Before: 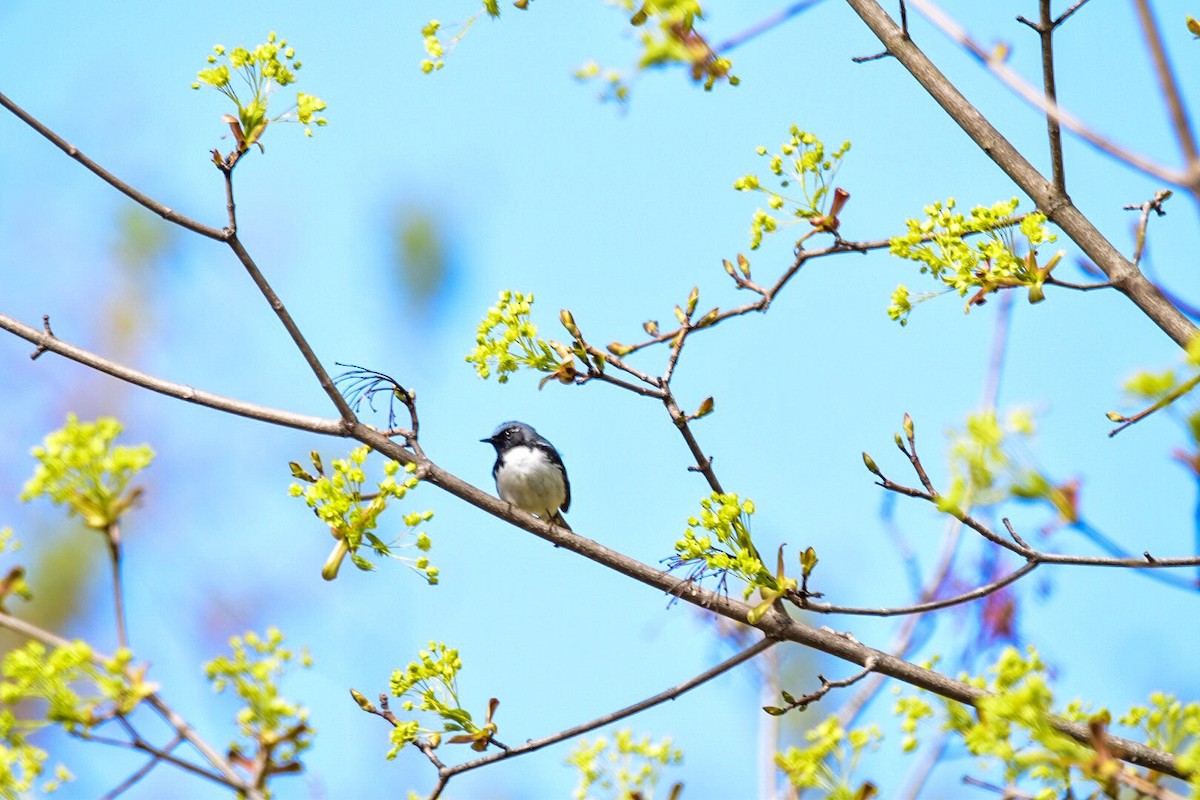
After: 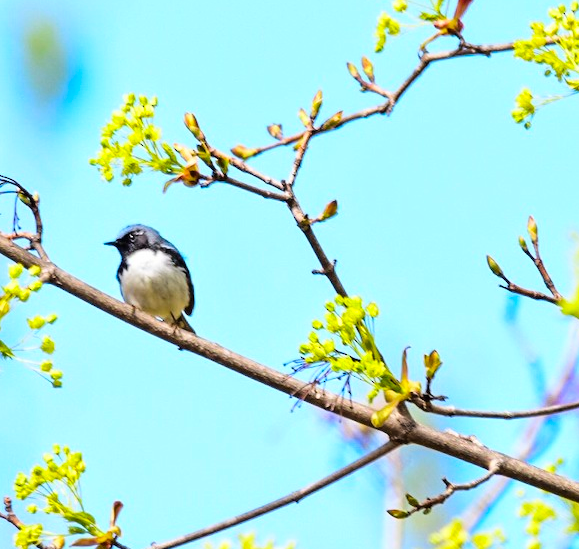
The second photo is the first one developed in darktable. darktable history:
tone curve: curves: ch0 [(0, 0) (0.004, 0.001) (0.133, 0.112) (0.325, 0.362) (0.832, 0.893) (1, 1)], color space Lab, linked channels, preserve colors none
crop: left 31.379%, top 24.658%, right 20.326%, bottom 6.628%
